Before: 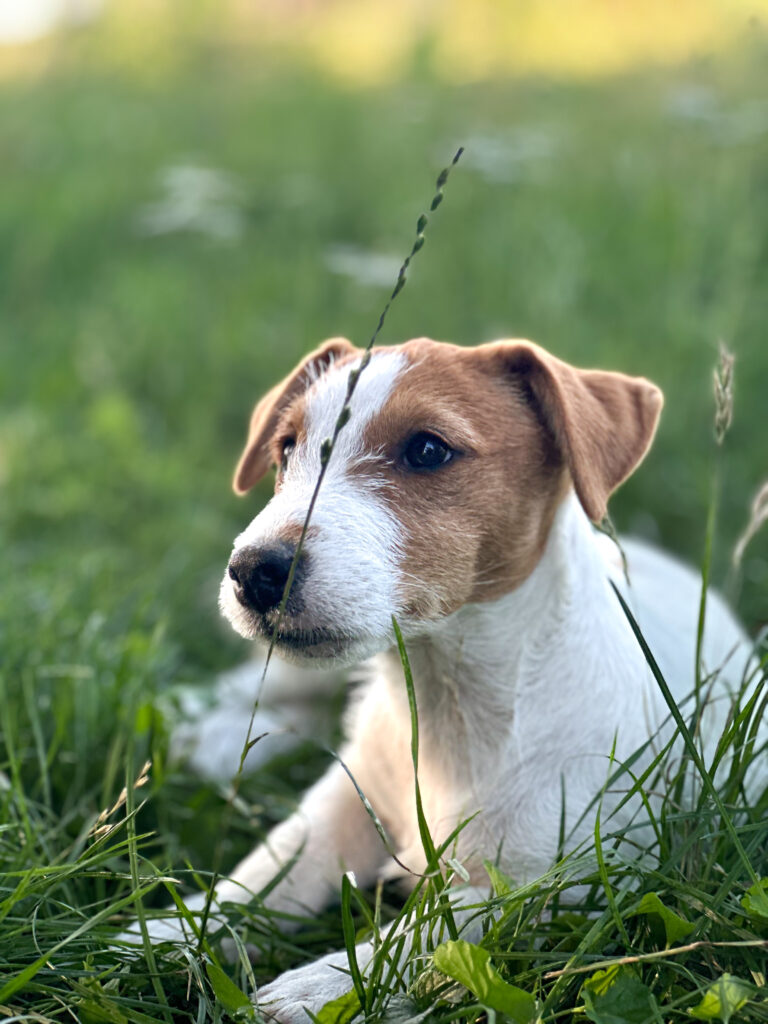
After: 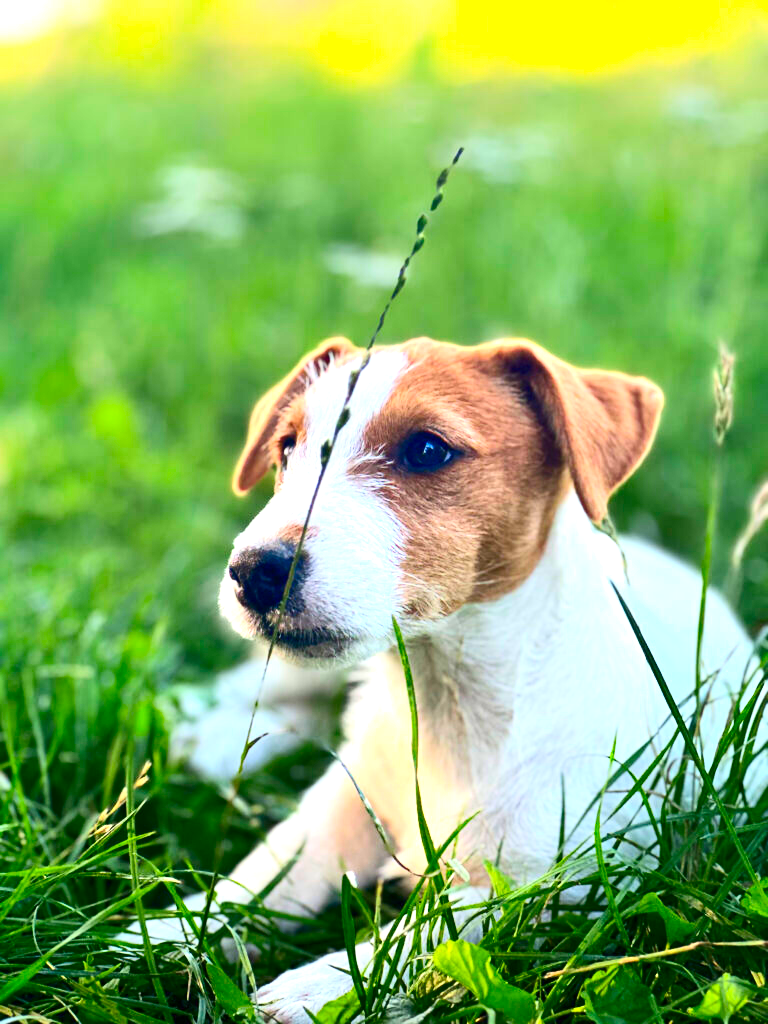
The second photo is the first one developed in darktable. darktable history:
exposure: black level correction 0, exposure 0.7 EV, compensate exposure bias true, compensate highlight preservation false
contrast brightness saturation: contrast 0.26, brightness 0.02, saturation 0.87
